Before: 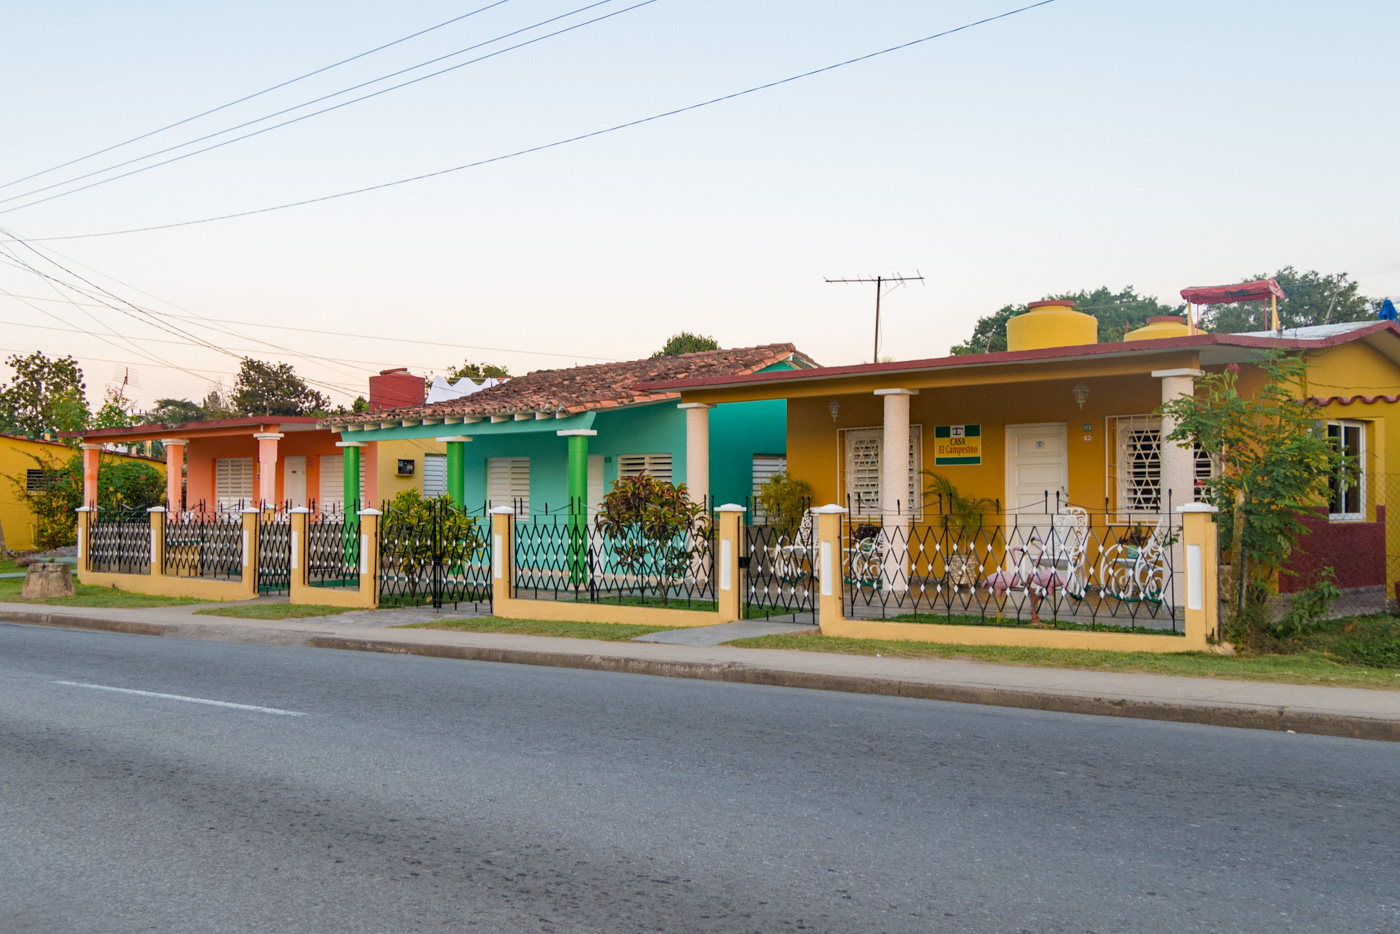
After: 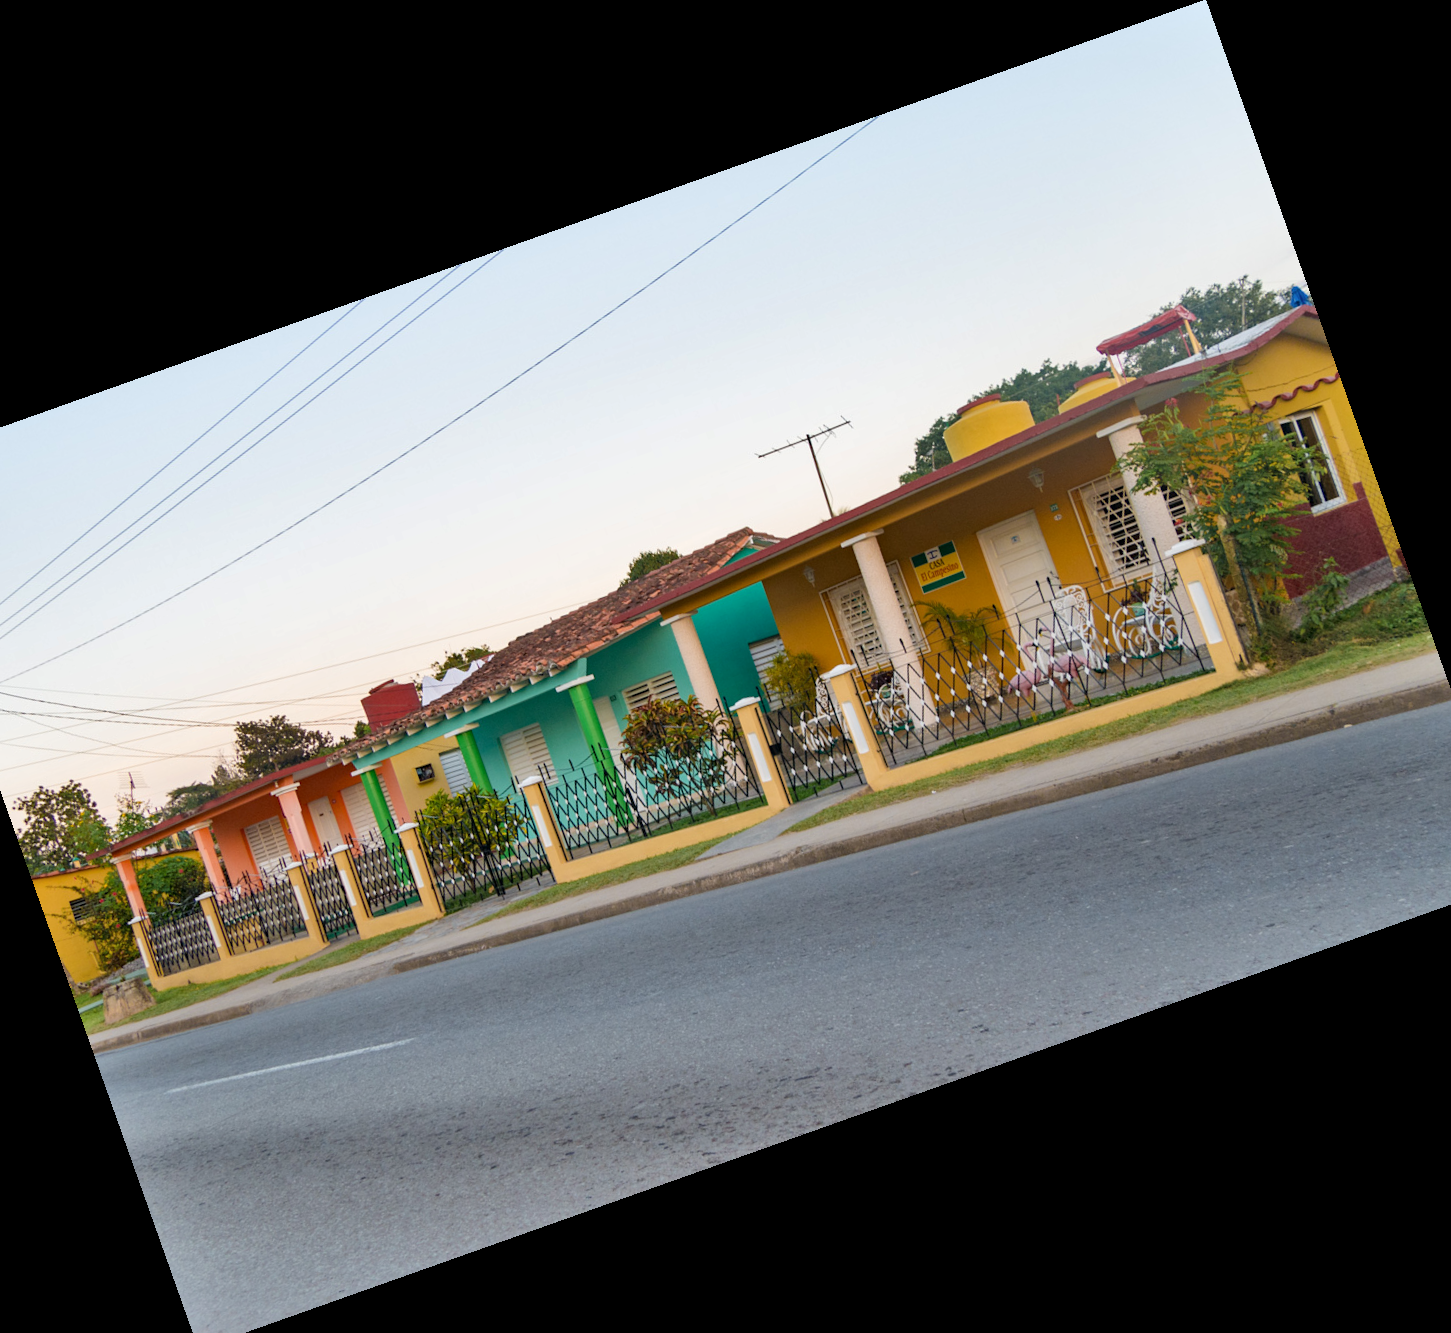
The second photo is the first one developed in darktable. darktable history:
shadows and highlights: soften with gaussian
crop and rotate: angle 19.55°, left 6.962%, right 4.113%, bottom 1.087%
